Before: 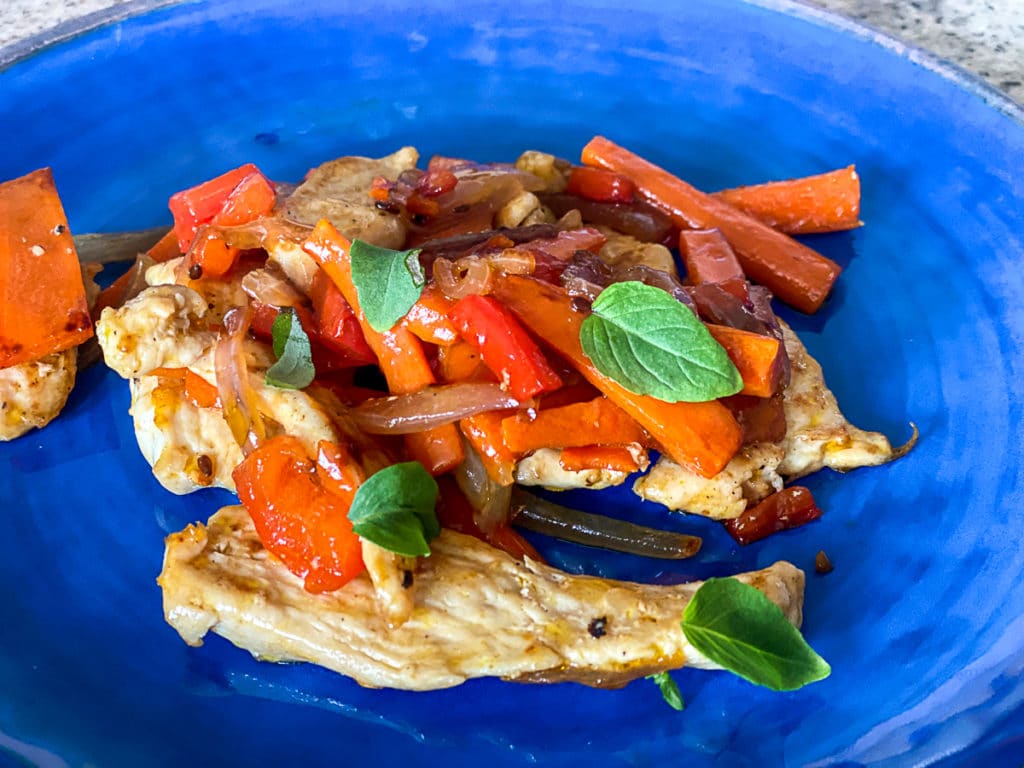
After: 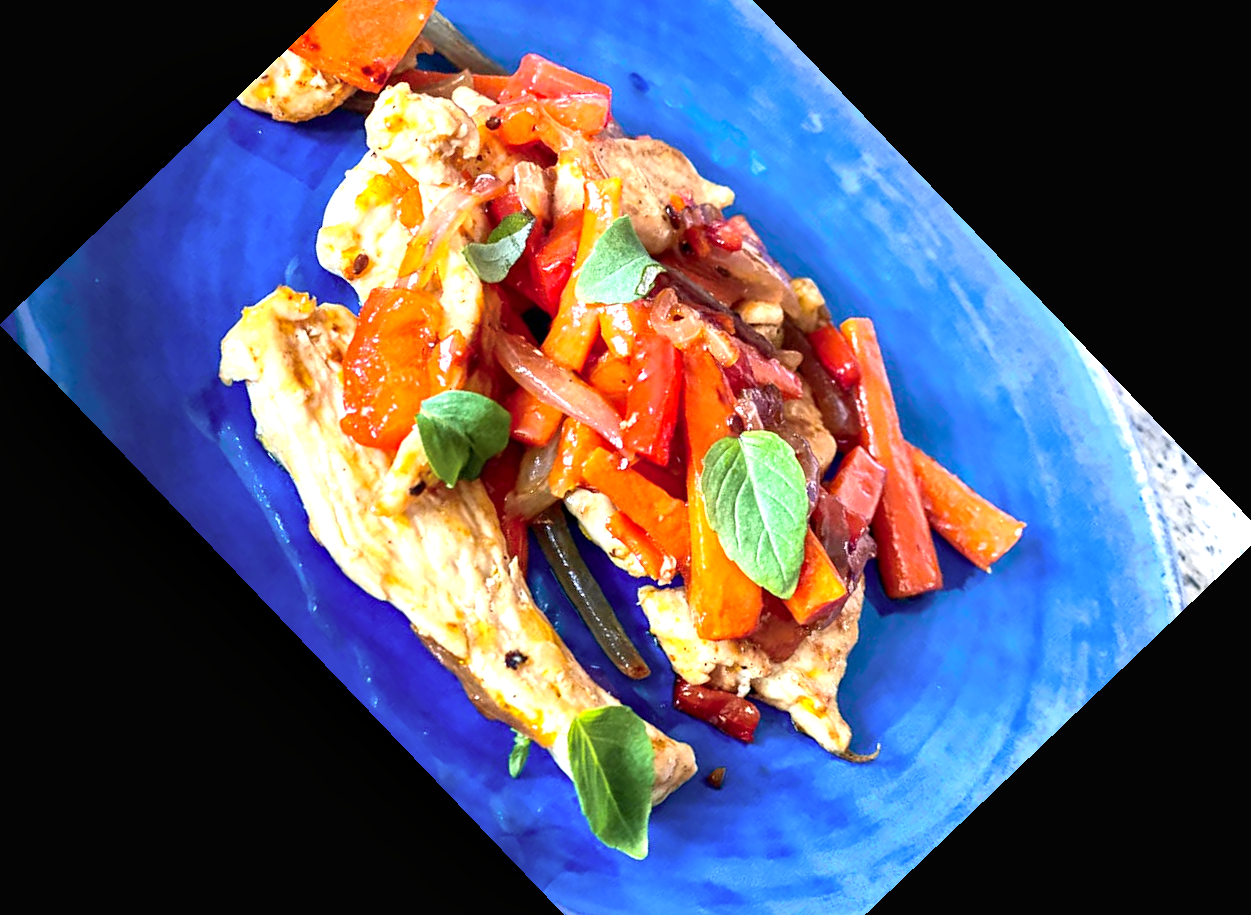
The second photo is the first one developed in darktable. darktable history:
crop and rotate: angle -46.26°, top 16.234%, right 0.912%, bottom 11.704%
exposure: exposure 1 EV, compensate highlight preservation false
local contrast: mode bilateral grid, contrast 20, coarseness 50, detail 120%, midtone range 0.2
haze removal: compatibility mode true, adaptive false
tone curve: curves: ch0 [(0, 0.012) (0.056, 0.046) (0.218, 0.213) (0.606, 0.62) (0.82, 0.846) (1, 1)]; ch1 [(0, 0) (0.226, 0.261) (0.403, 0.437) (0.469, 0.472) (0.495, 0.499) (0.514, 0.504) (0.545, 0.555) (0.59, 0.598) (0.714, 0.733) (1, 1)]; ch2 [(0, 0) (0.269, 0.299) (0.459, 0.45) (0.498, 0.499) (0.523, 0.512) (0.568, 0.558) (0.634, 0.617) (0.702, 0.662) (0.781, 0.775) (1, 1)], color space Lab, independent channels, preserve colors none
